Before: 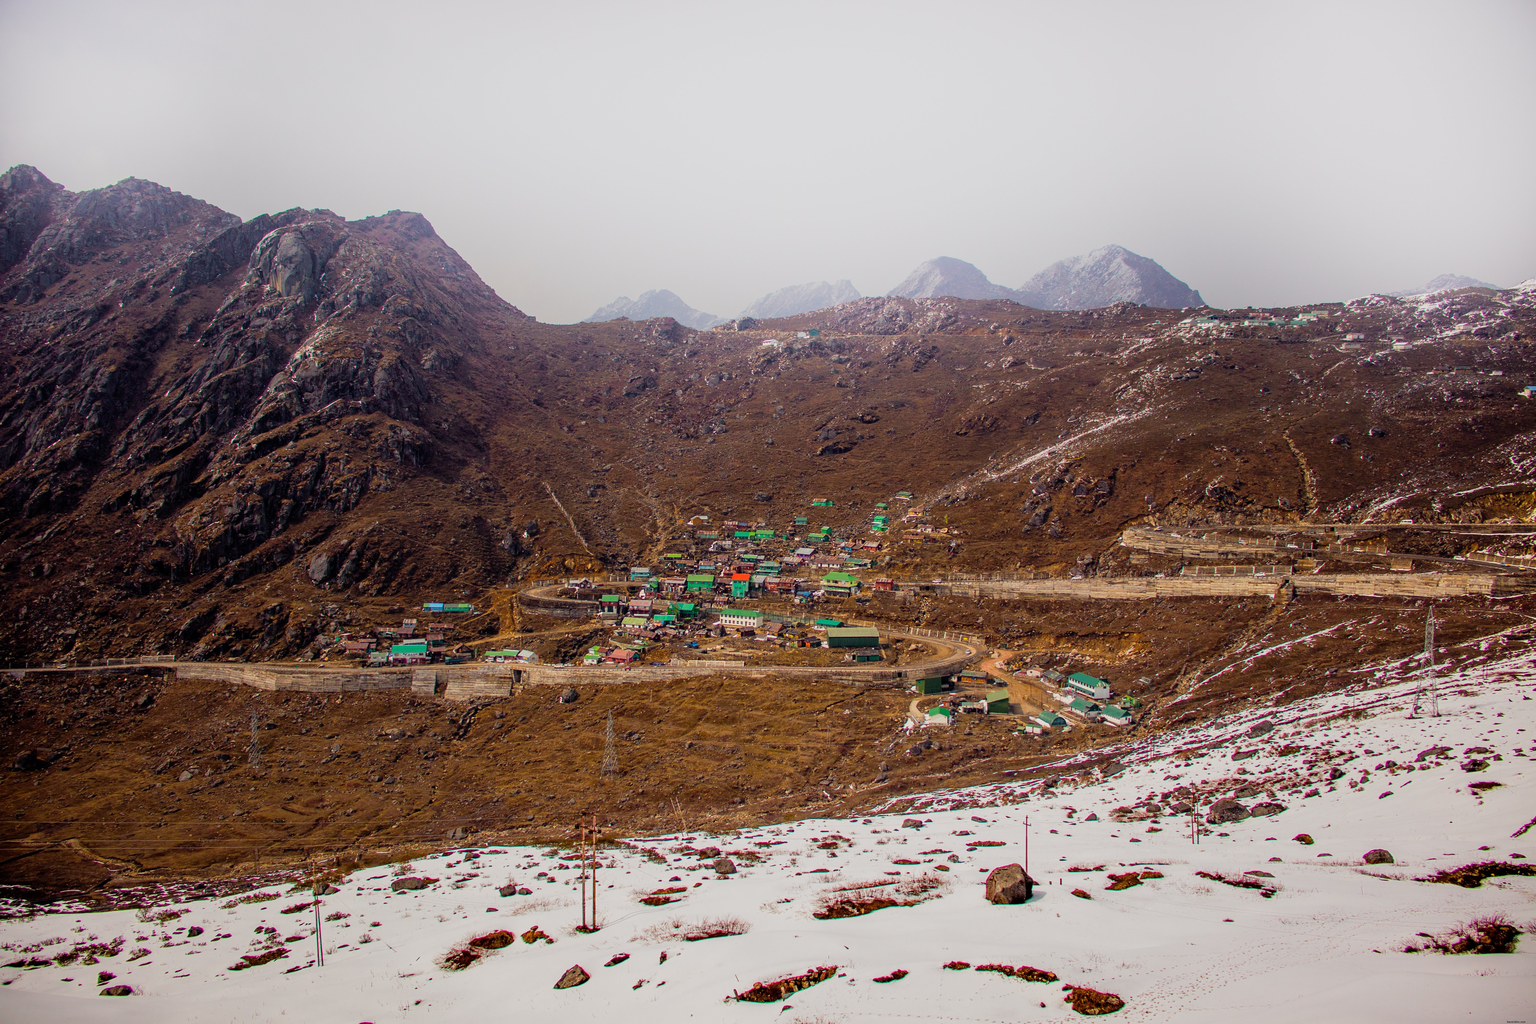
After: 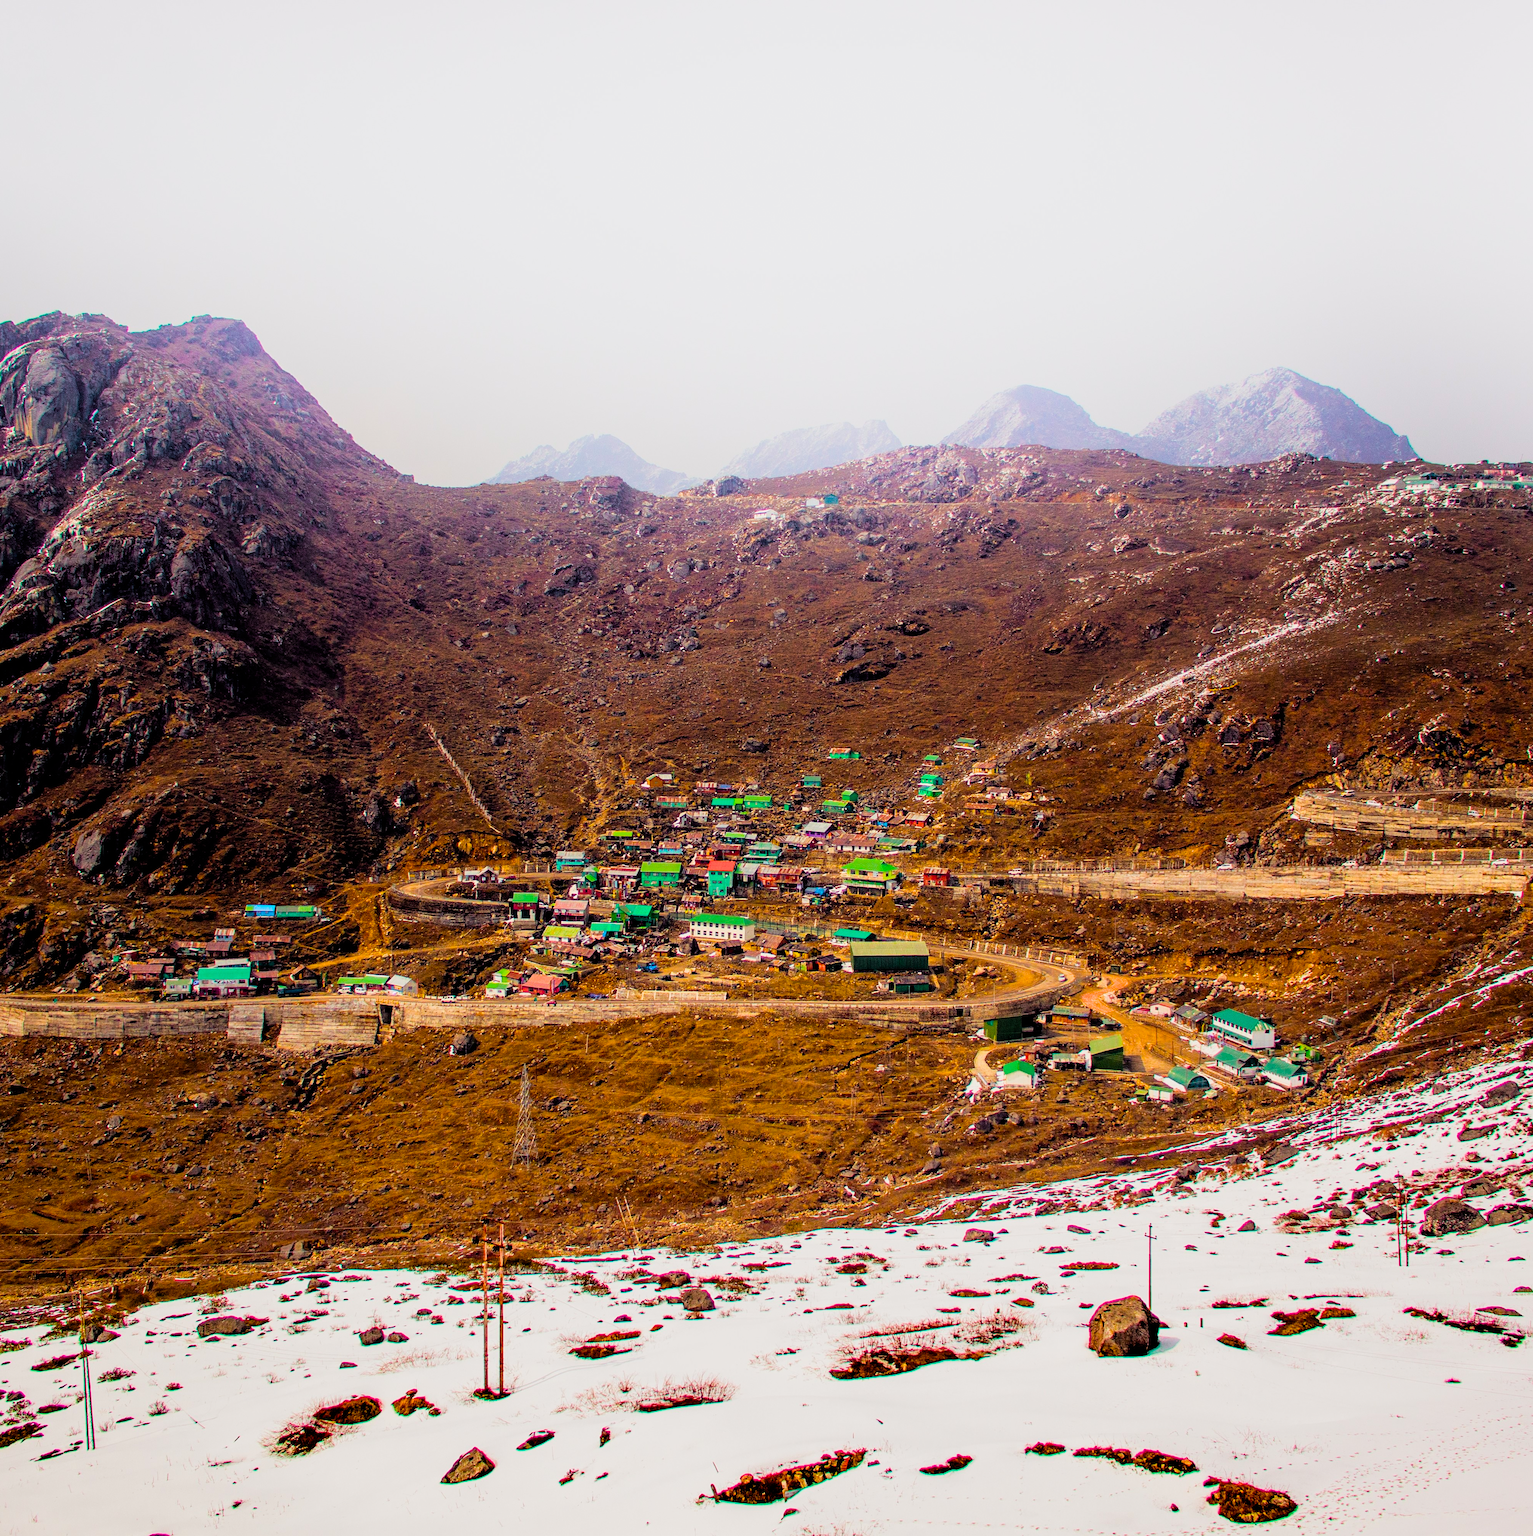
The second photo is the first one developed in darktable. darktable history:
contrast brightness saturation: contrast 0.042, saturation 0.156
exposure: exposure 0.558 EV, compensate highlight preservation false
crop: left 16.943%, right 16.495%
filmic rgb: black relative exposure -5.15 EV, white relative exposure 3.52 EV, threshold 5.96 EV, hardness 3.19, contrast 1.202, highlights saturation mix -49.45%, enable highlight reconstruction true
color balance rgb: shadows lift › chroma 2.007%, shadows lift › hue 48.74°, linear chroma grading › global chroma 19.664%, perceptual saturation grading › global saturation 3.926%, global vibrance 20%
